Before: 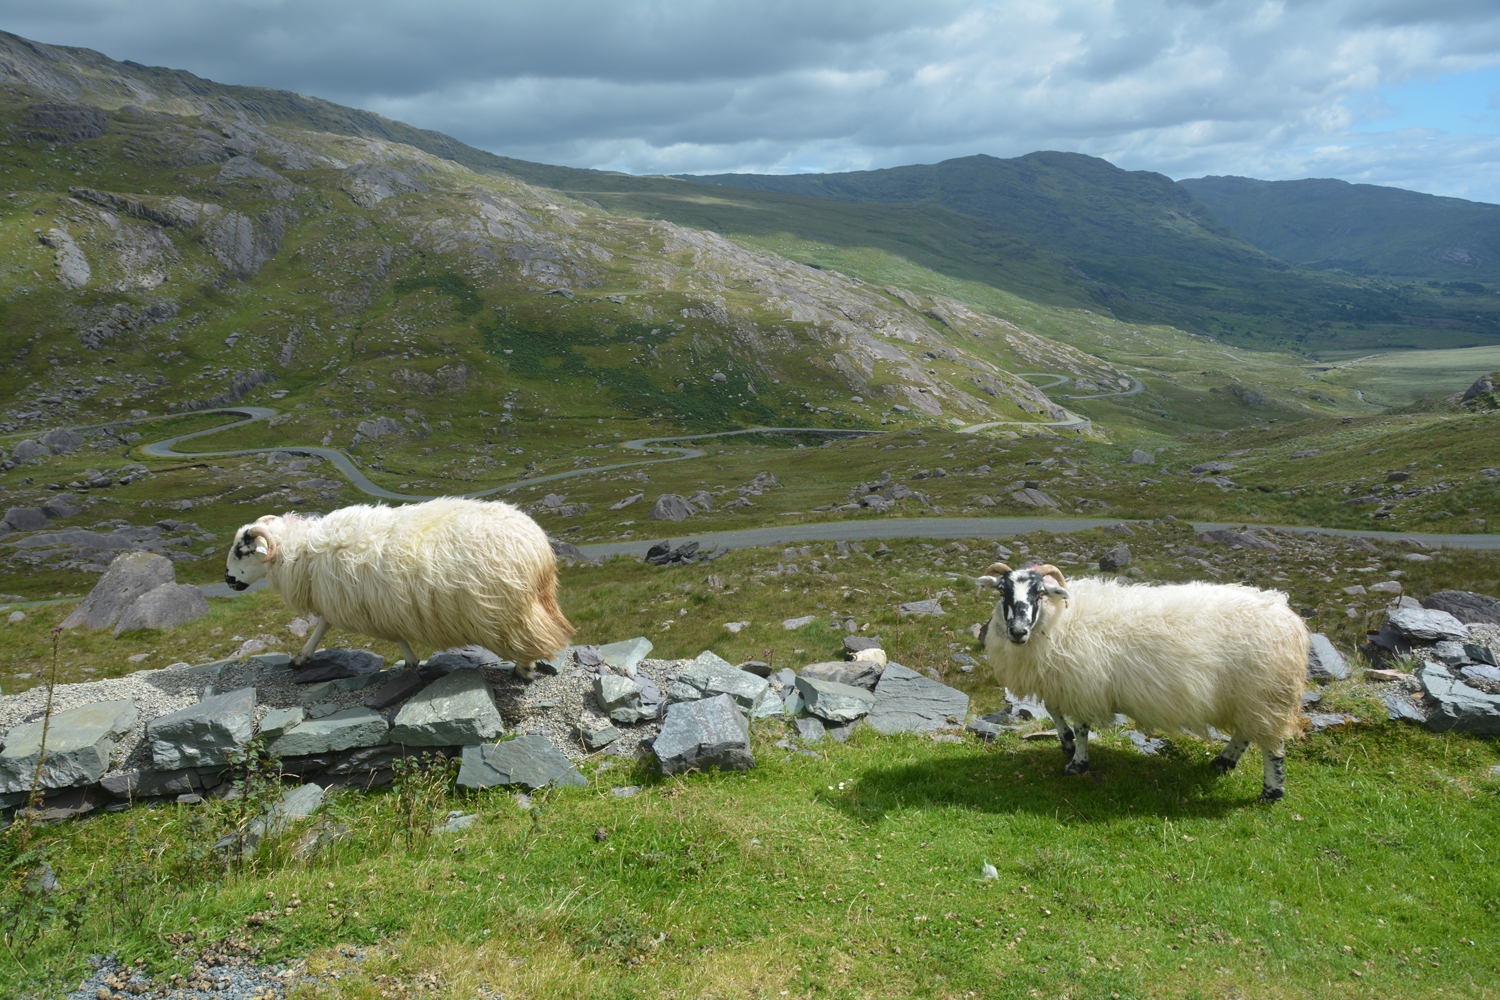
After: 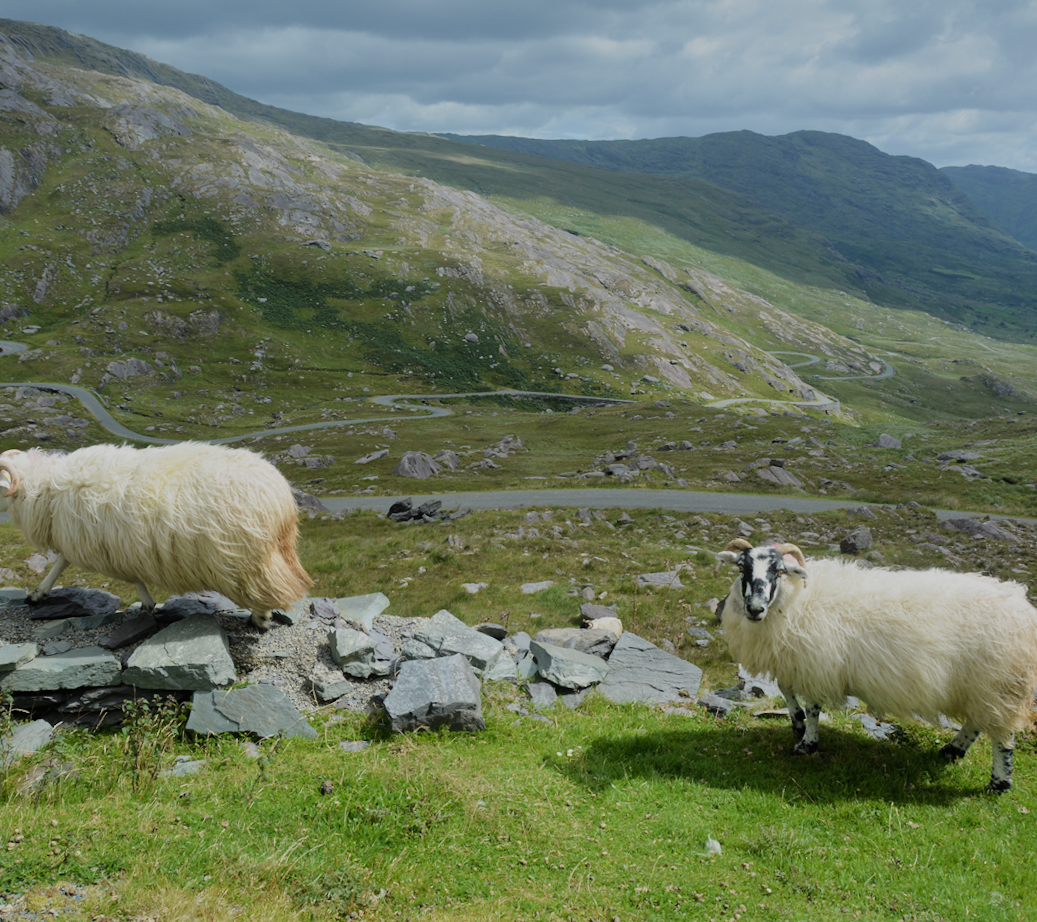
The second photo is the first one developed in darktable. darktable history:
crop and rotate: angle -3.27°, left 14.277%, top 0.028%, right 10.766%, bottom 0.028%
shadows and highlights: low approximation 0.01, soften with gaussian
filmic rgb: black relative exposure -7.15 EV, white relative exposure 5.36 EV, hardness 3.02
